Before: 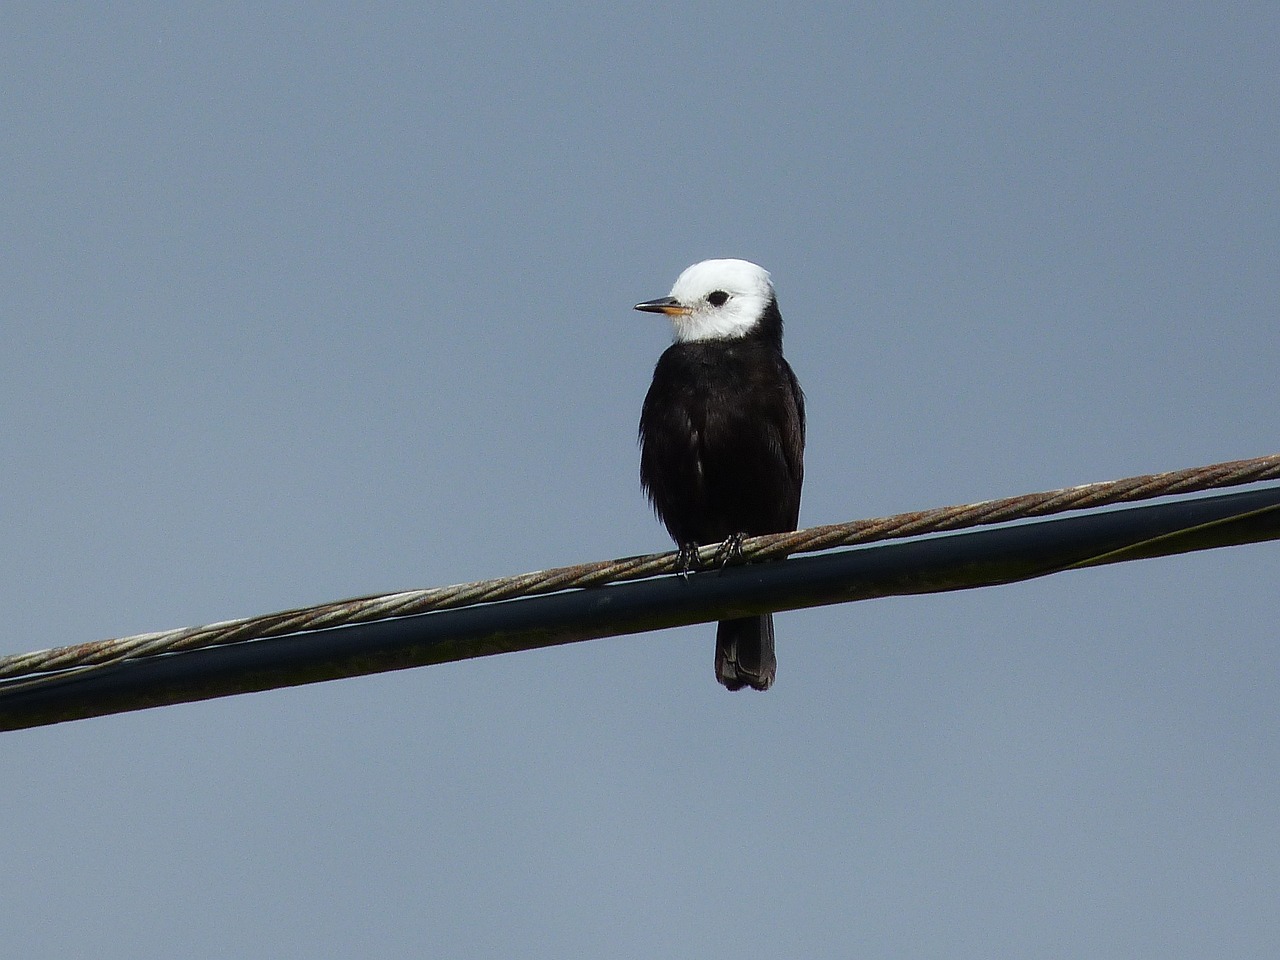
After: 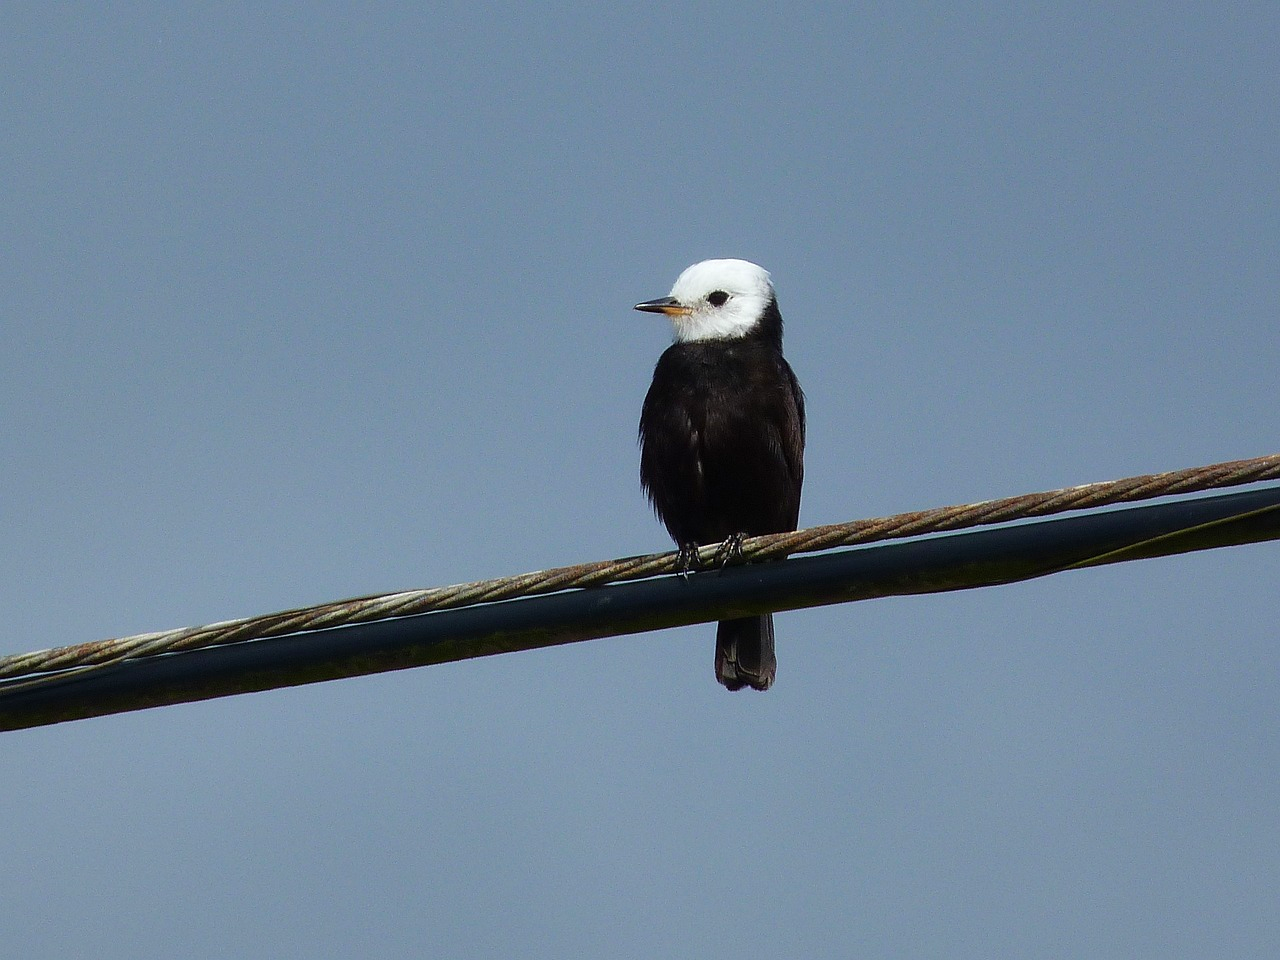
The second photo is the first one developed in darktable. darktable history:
velvia: on, module defaults
shadows and highlights: radius 108.52, shadows 23.73, highlights -59.32, low approximation 0.01, soften with gaussian
